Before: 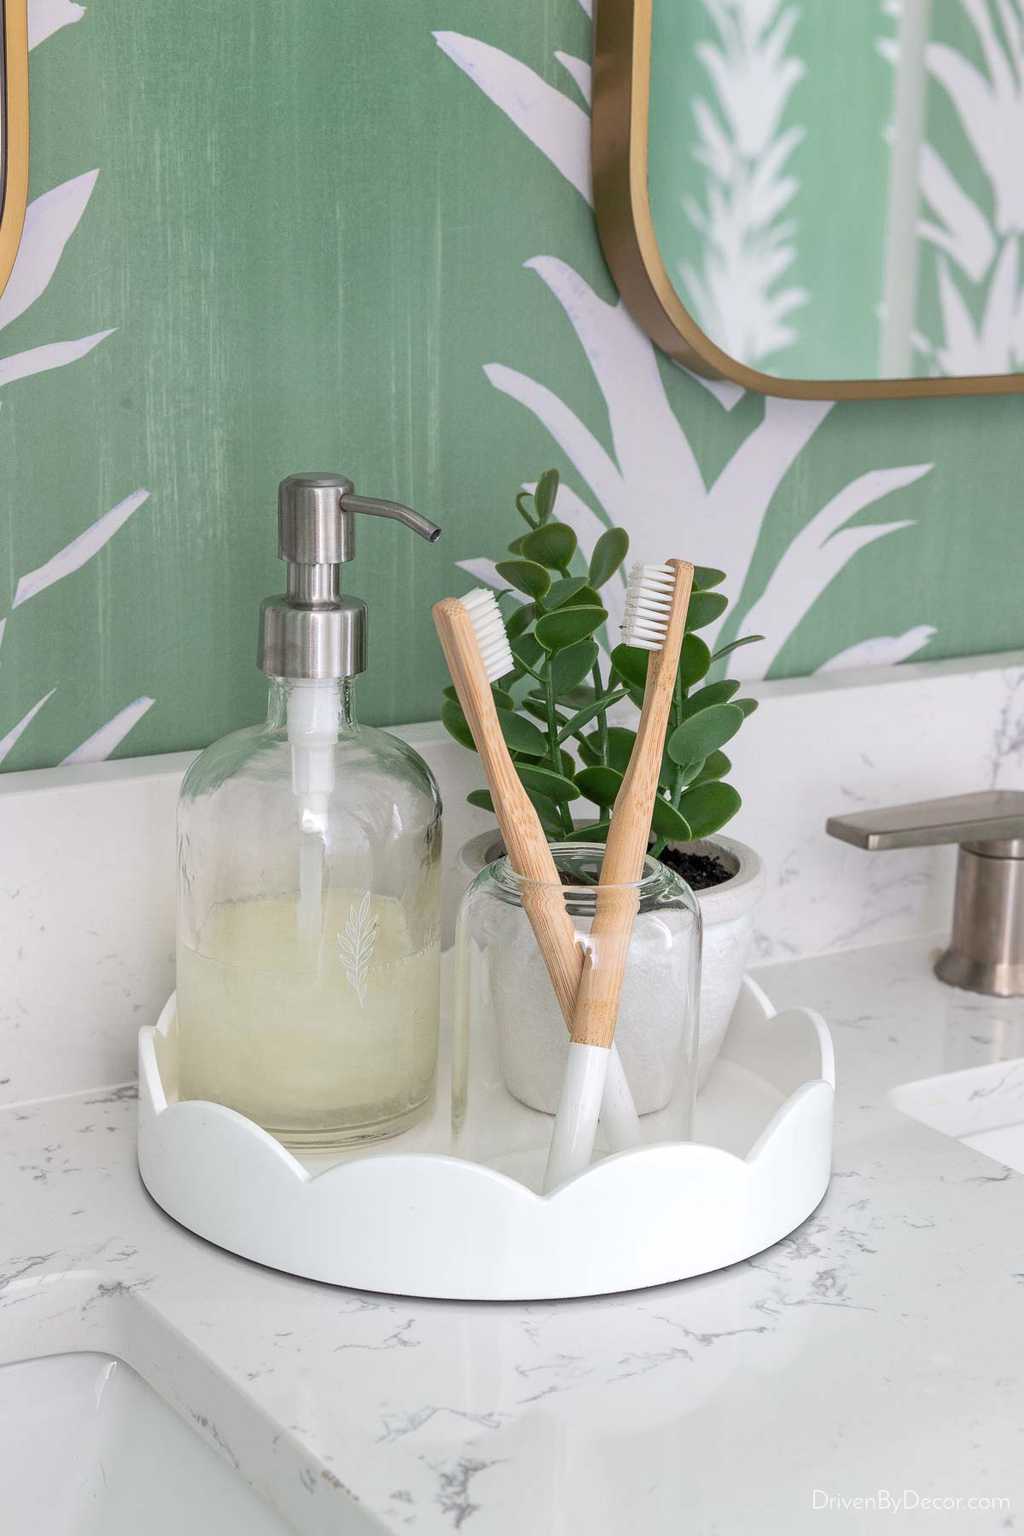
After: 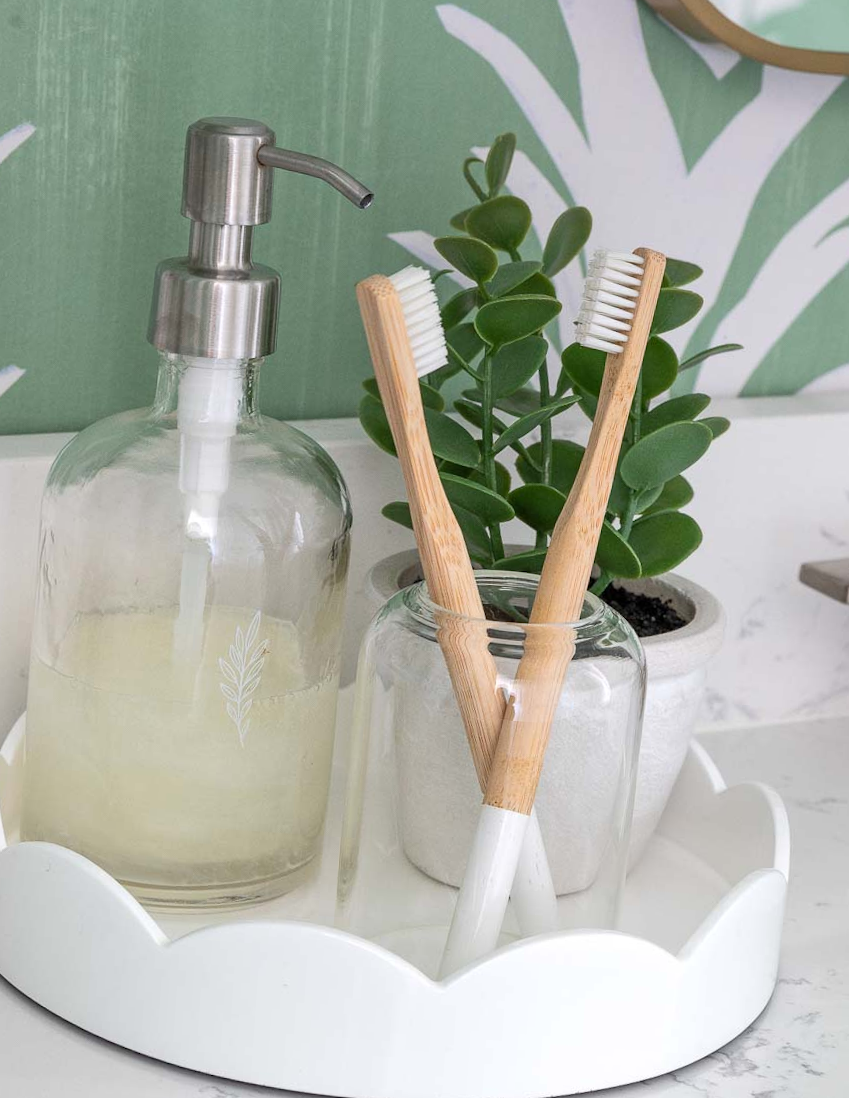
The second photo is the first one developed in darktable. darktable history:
crop and rotate: angle -3.99°, left 9.909%, top 20.733%, right 12.09%, bottom 11.998%
